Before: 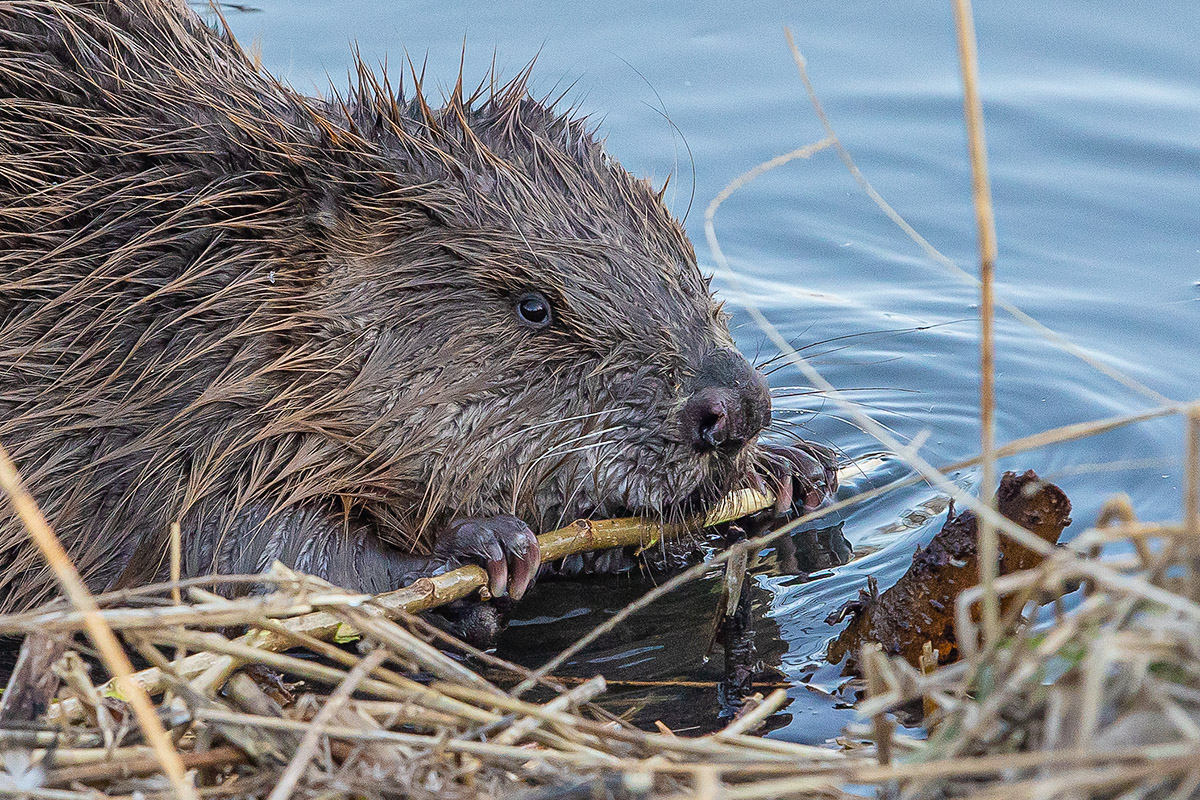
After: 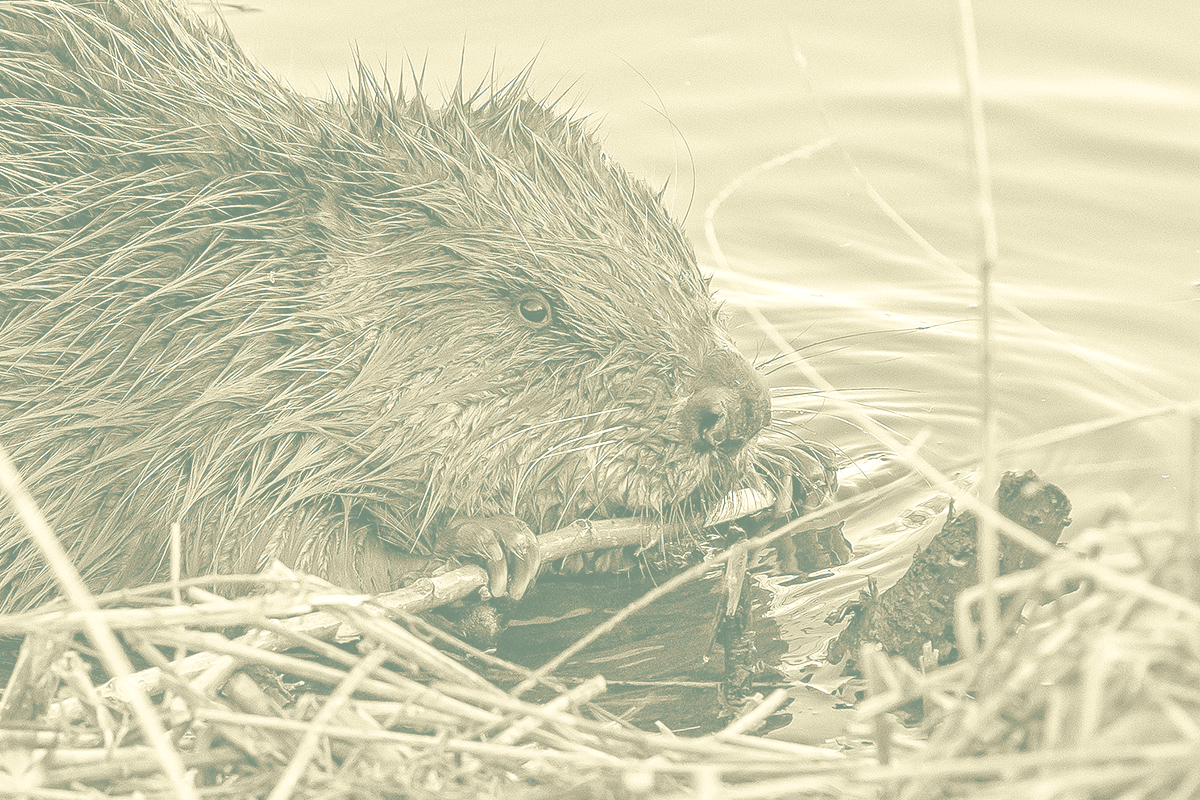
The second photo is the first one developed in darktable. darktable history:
local contrast: mode bilateral grid, contrast 20, coarseness 50, detail 120%, midtone range 0.2
split-toning: shadows › hue 186.43°, highlights › hue 49.29°, compress 30.29%
colorize: hue 43.2°, saturation 40%, version 1
